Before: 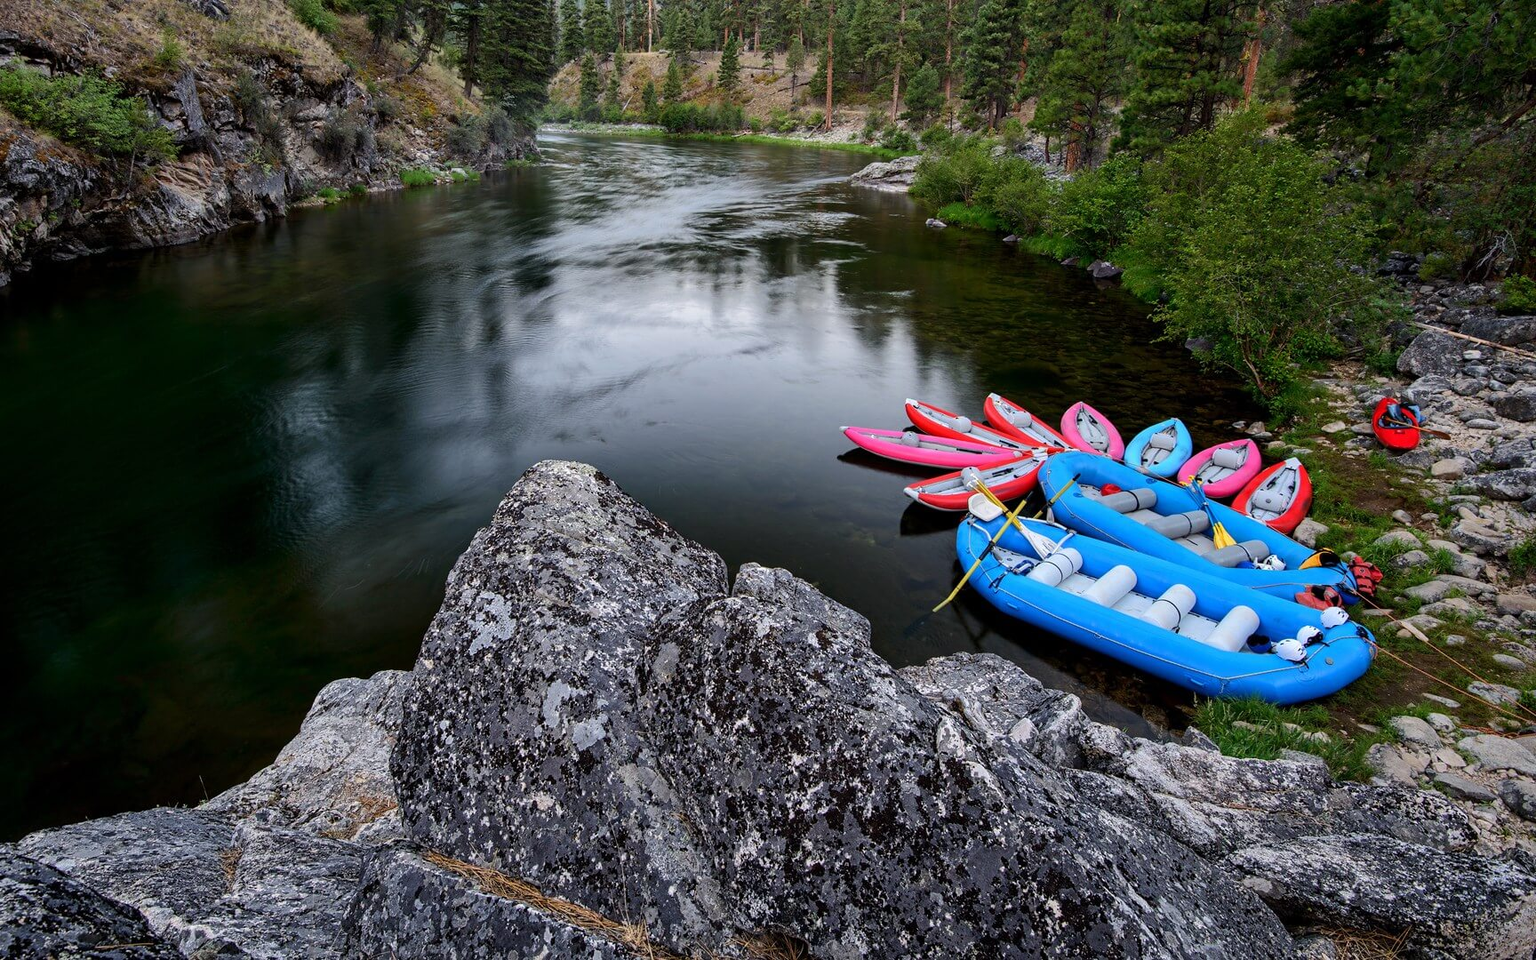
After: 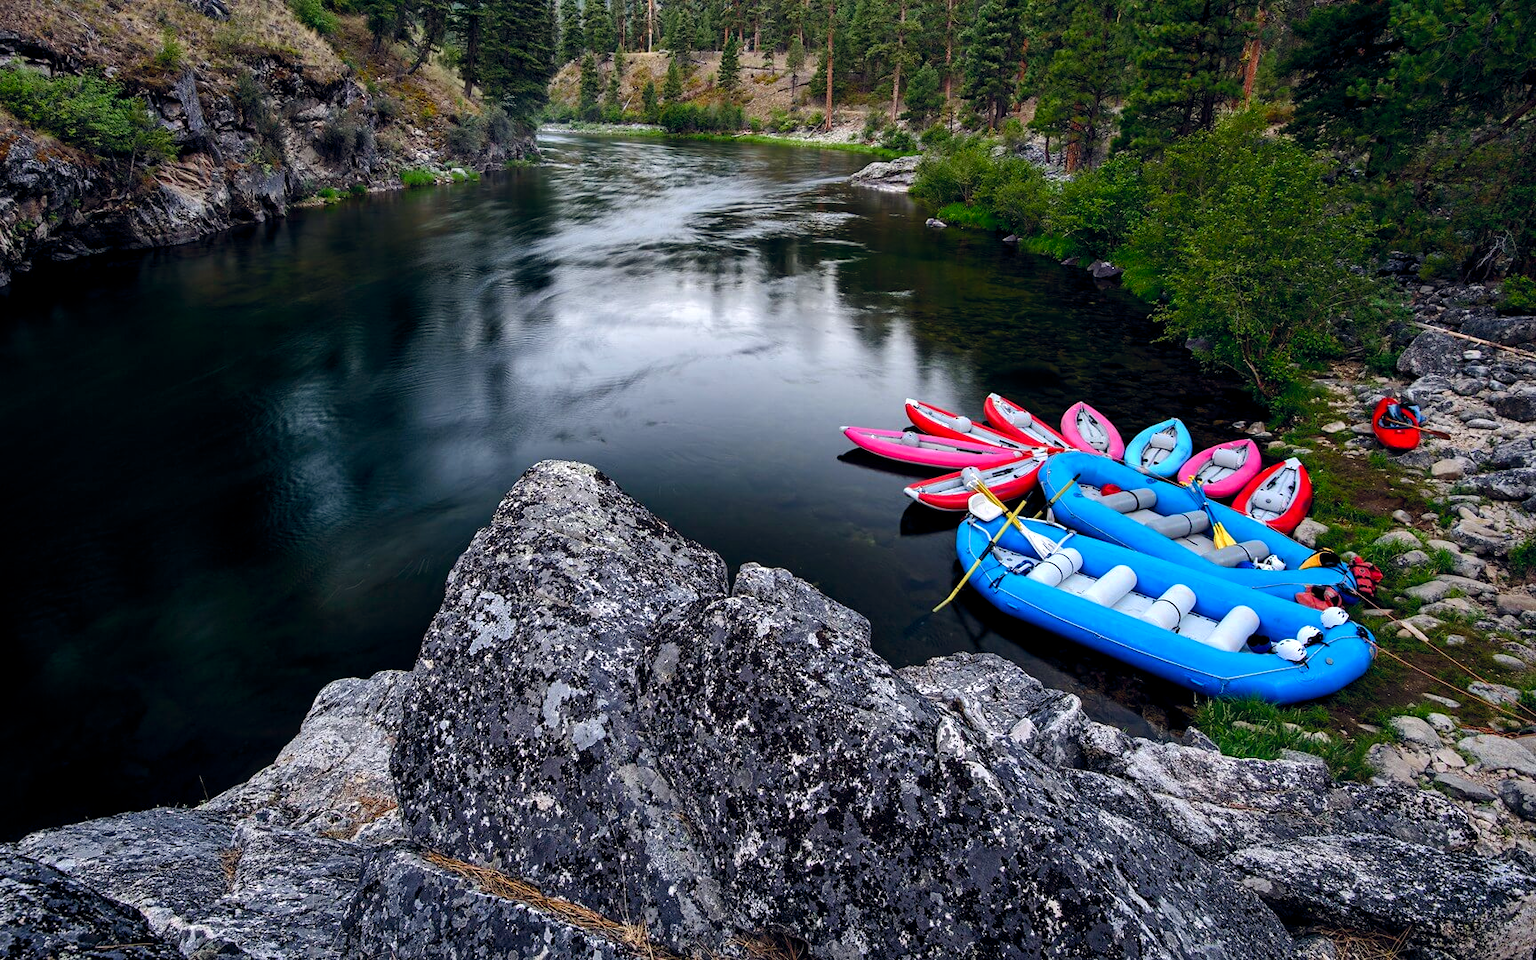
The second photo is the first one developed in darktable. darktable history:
color balance rgb: global offset › chroma 0.098%, global offset › hue 254.33°, perceptual saturation grading › global saturation 20.045%, perceptual saturation grading › highlights -19.797%, perceptual saturation grading › shadows 29.451%, contrast 15.266%
